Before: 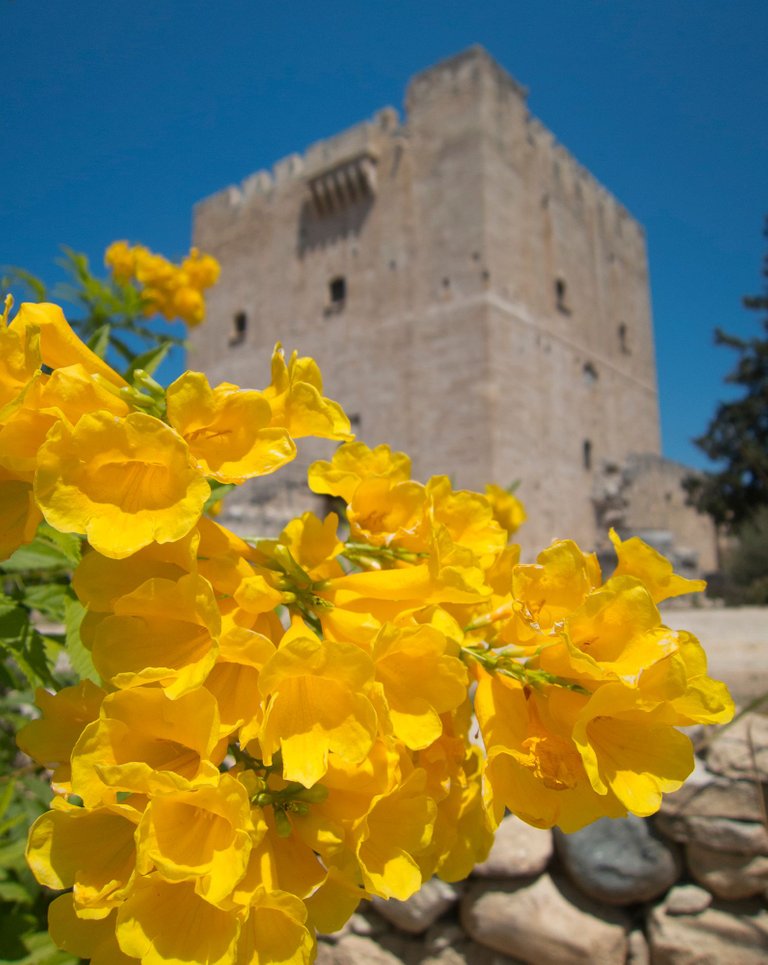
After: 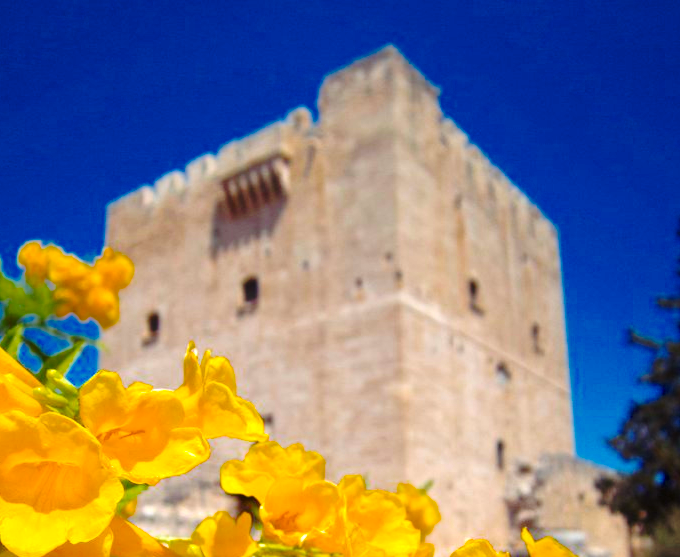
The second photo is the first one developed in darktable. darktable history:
color balance rgb: shadows lift › luminance 0.669%, shadows lift › chroma 6.91%, shadows lift › hue 302.83°, perceptual saturation grading › global saturation 31.219%, global vibrance 7.104%, saturation formula JzAzBz (2021)
crop and rotate: left 11.331%, bottom 42.188%
base curve: curves: ch0 [(0, 0) (0.073, 0.04) (0.157, 0.139) (0.492, 0.492) (0.758, 0.758) (1, 1)], preserve colors none
exposure: exposure 1 EV, compensate highlight preservation false
